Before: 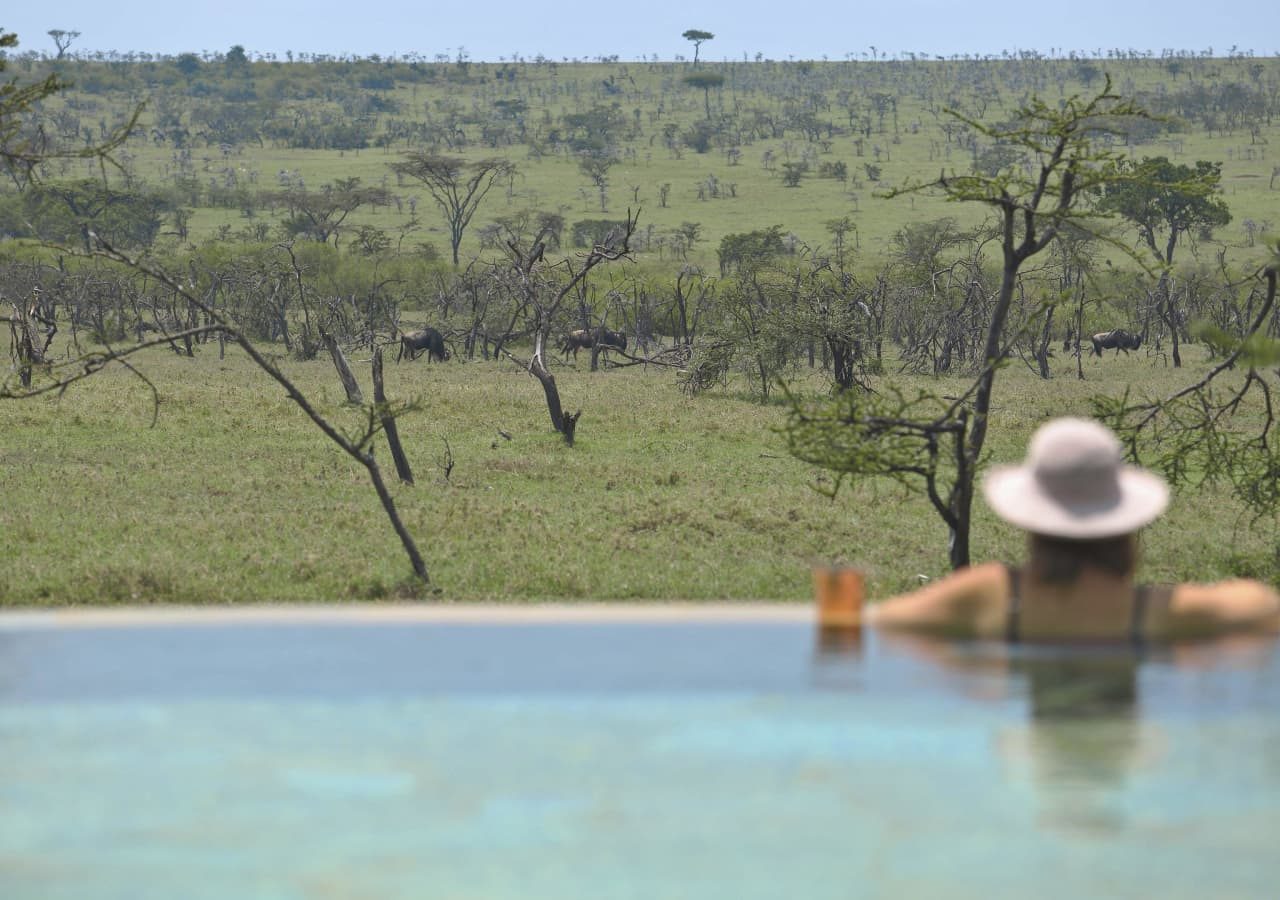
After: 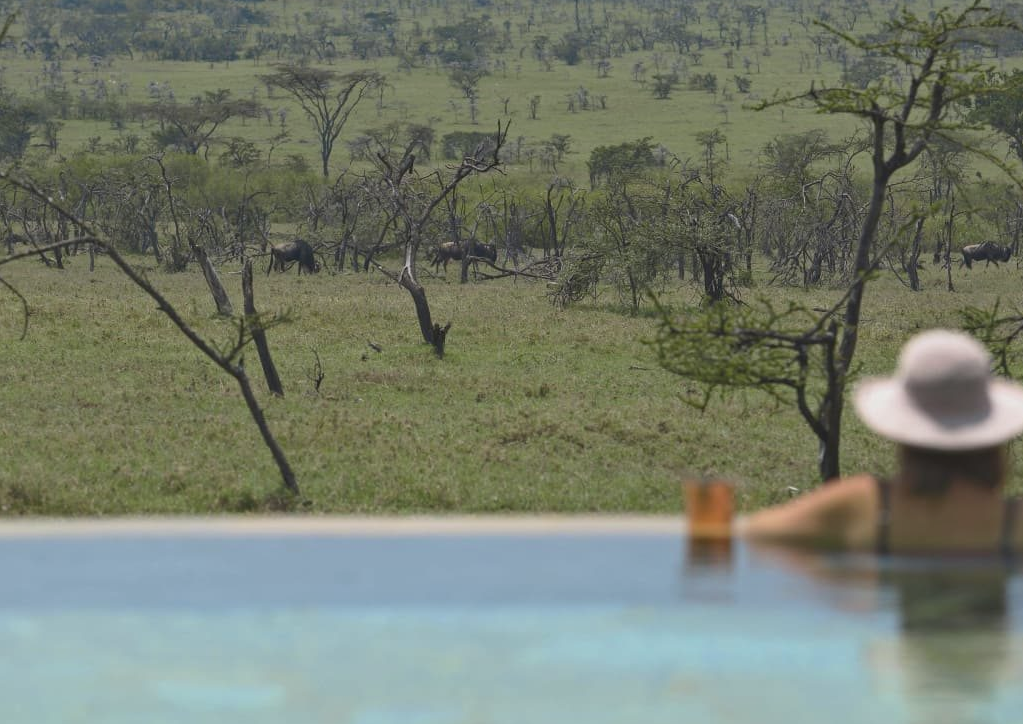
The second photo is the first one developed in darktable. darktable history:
crop and rotate: left 10.176%, top 9.796%, right 9.834%, bottom 9.666%
tone equalizer: -8 EV 0.238 EV, -7 EV 0.429 EV, -6 EV 0.414 EV, -5 EV 0.215 EV, -3 EV -0.275 EV, -2 EV -0.396 EV, -1 EV -0.421 EV, +0 EV -0.222 EV, smoothing 1
